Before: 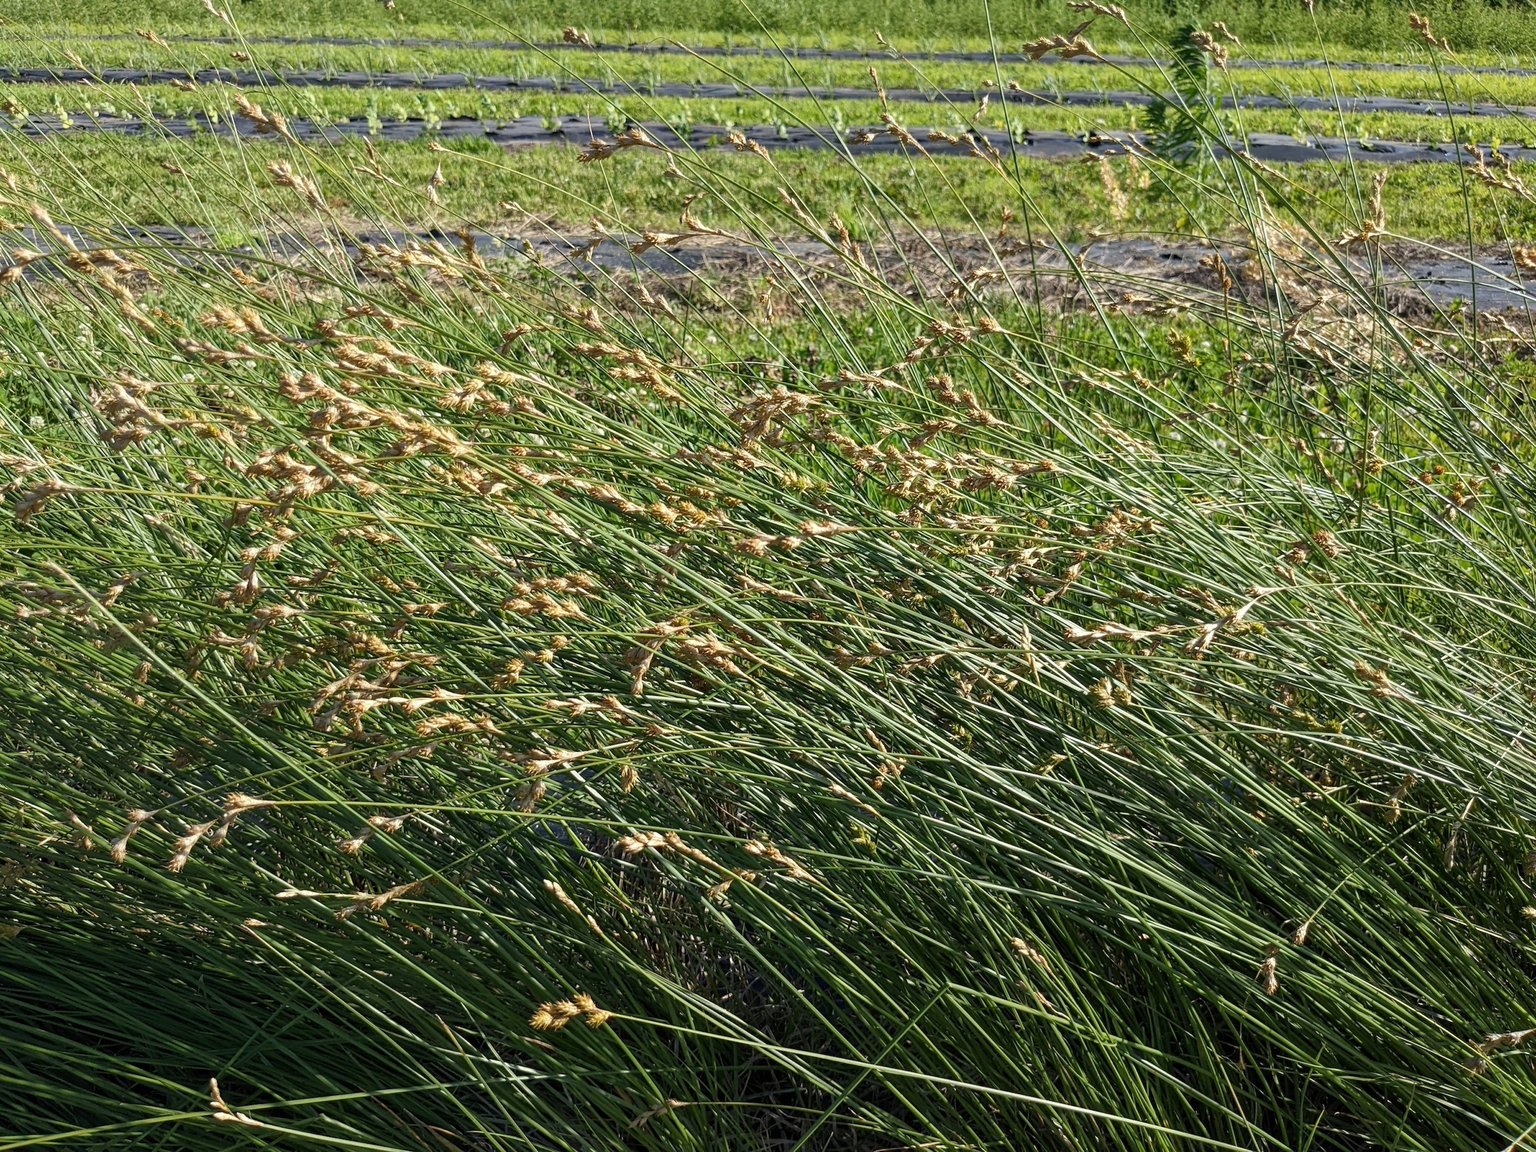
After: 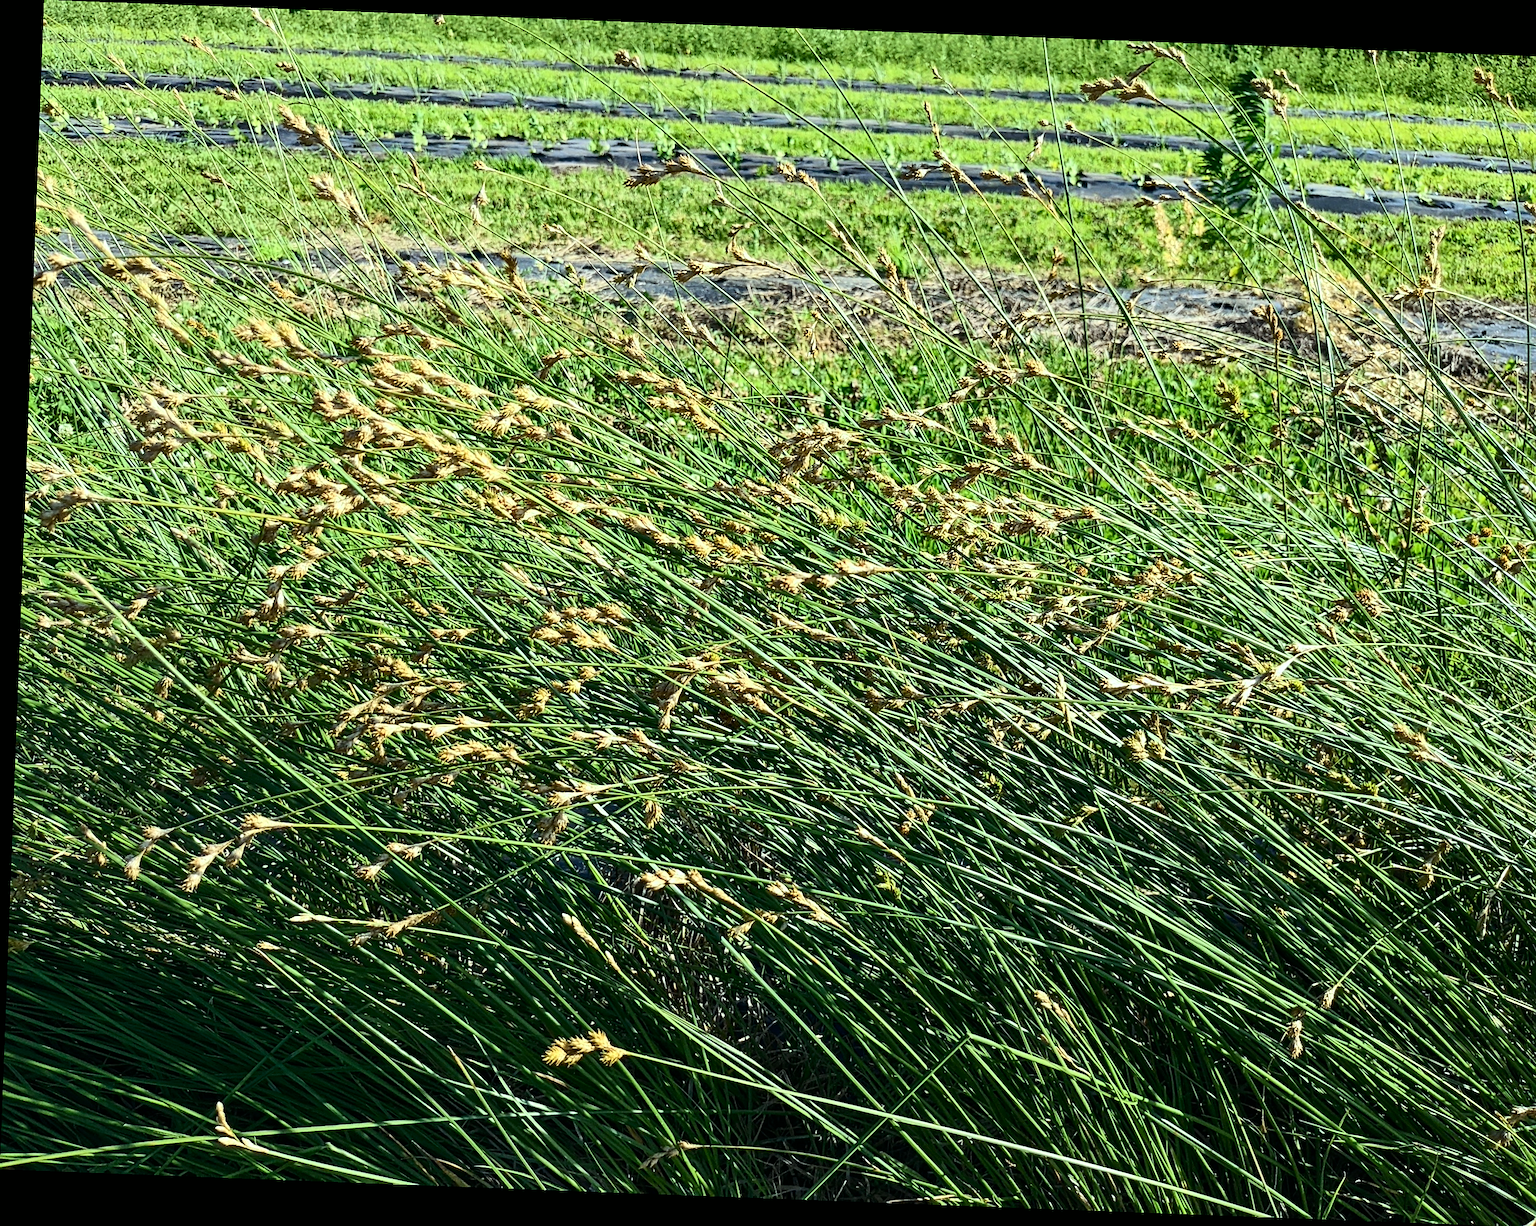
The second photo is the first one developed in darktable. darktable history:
crop: right 4.126%, bottom 0.031%
tone equalizer: -8 EV -0.417 EV, -7 EV -0.389 EV, -6 EV -0.333 EV, -5 EV -0.222 EV, -3 EV 0.222 EV, -2 EV 0.333 EV, -1 EV 0.389 EV, +0 EV 0.417 EV, edges refinement/feathering 500, mask exposure compensation -1.57 EV, preserve details no
tone curve: curves: ch0 [(0, 0) (0.114, 0.083) (0.303, 0.285) (0.447, 0.51) (0.602, 0.697) (0.772, 0.866) (0.999, 0.978)]; ch1 [(0, 0) (0.389, 0.352) (0.458, 0.433) (0.486, 0.474) (0.509, 0.505) (0.535, 0.528) (0.57, 0.579) (0.696, 0.706) (1, 1)]; ch2 [(0, 0) (0.369, 0.388) (0.449, 0.431) (0.501, 0.5) (0.528, 0.527) (0.589, 0.608) (0.697, 0.721) (1, 1)], color space Lab, independent channels, preserve colors none
sharpen: on, module defaults
color correction: highlights a* -6.69, highlights b* 0.49
rotate and perspective: rotation 2.17°, automatic cropping off
shadows and highlights: shadows 32, highlights -32, soften with gaussian
